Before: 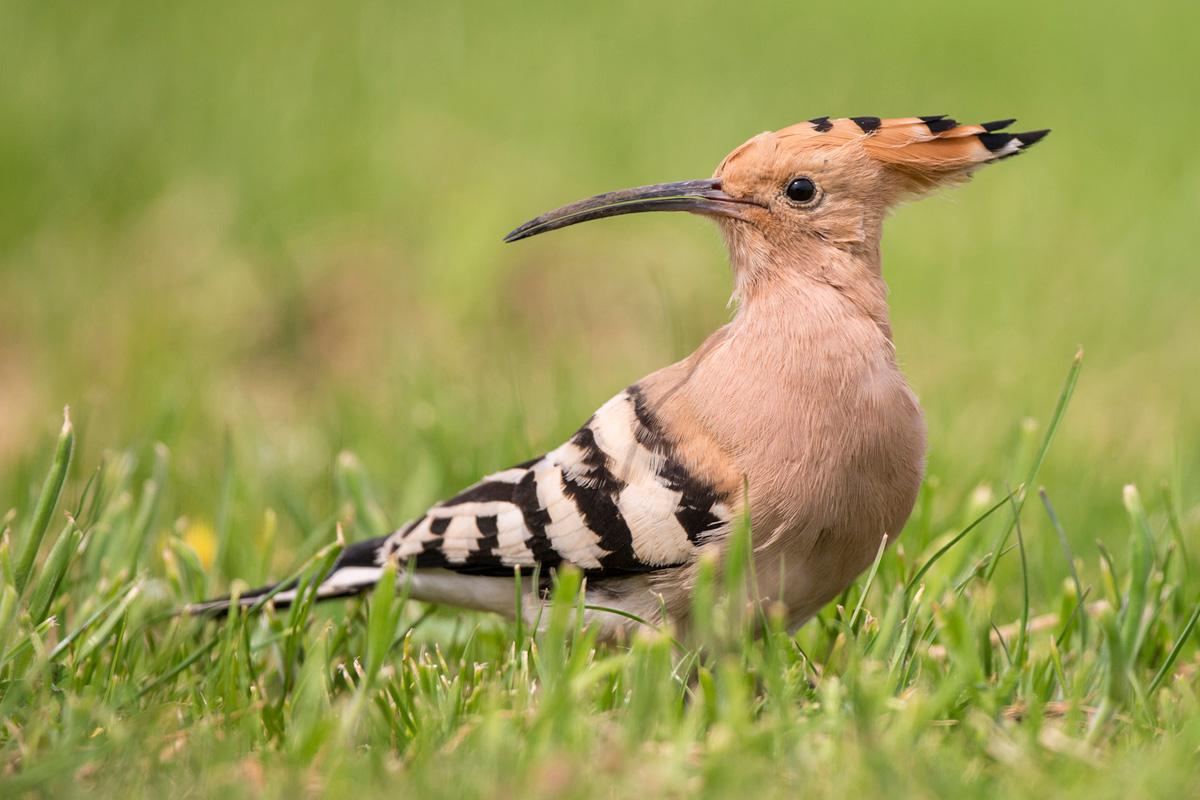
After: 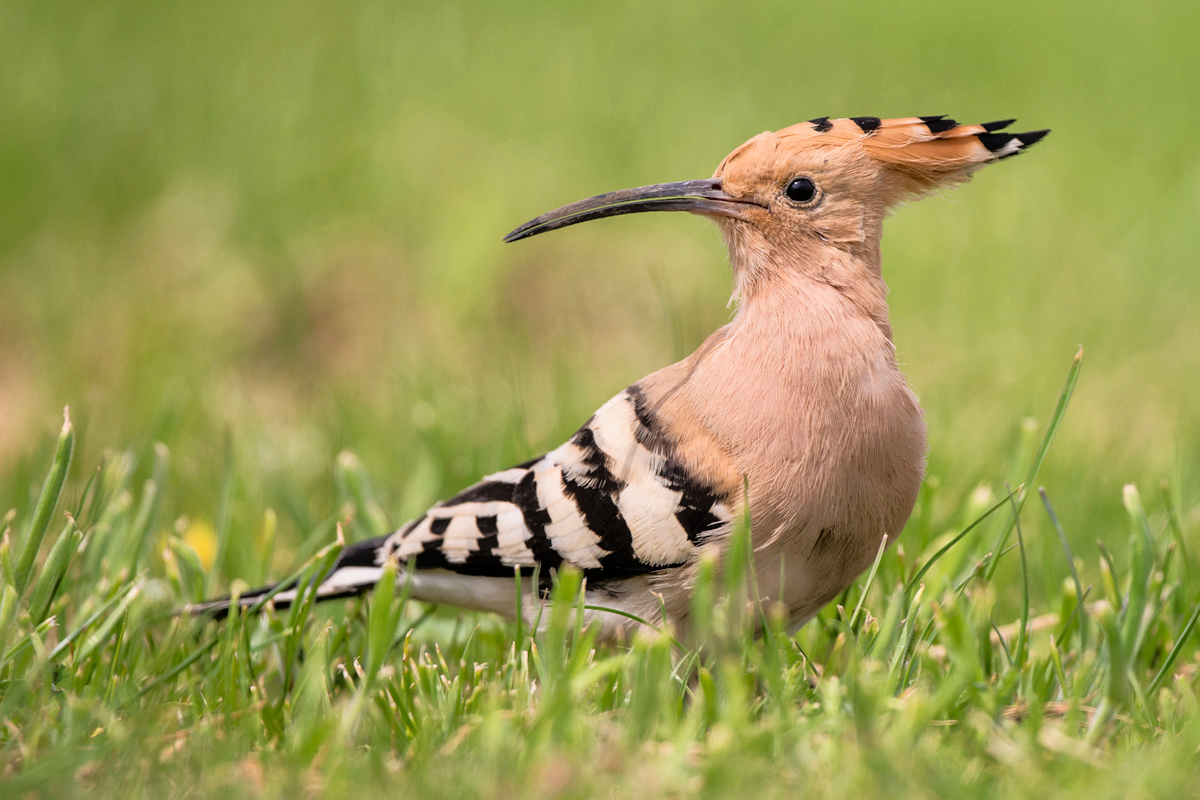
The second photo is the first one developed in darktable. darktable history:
tone equalizer: -8 EV -1.82 EV, -7 EV -1.13 EV, -6 EV -1.64 EV, edges refinement/feathering 500, mask exposure compensation -1.57 EV, preserve details no
